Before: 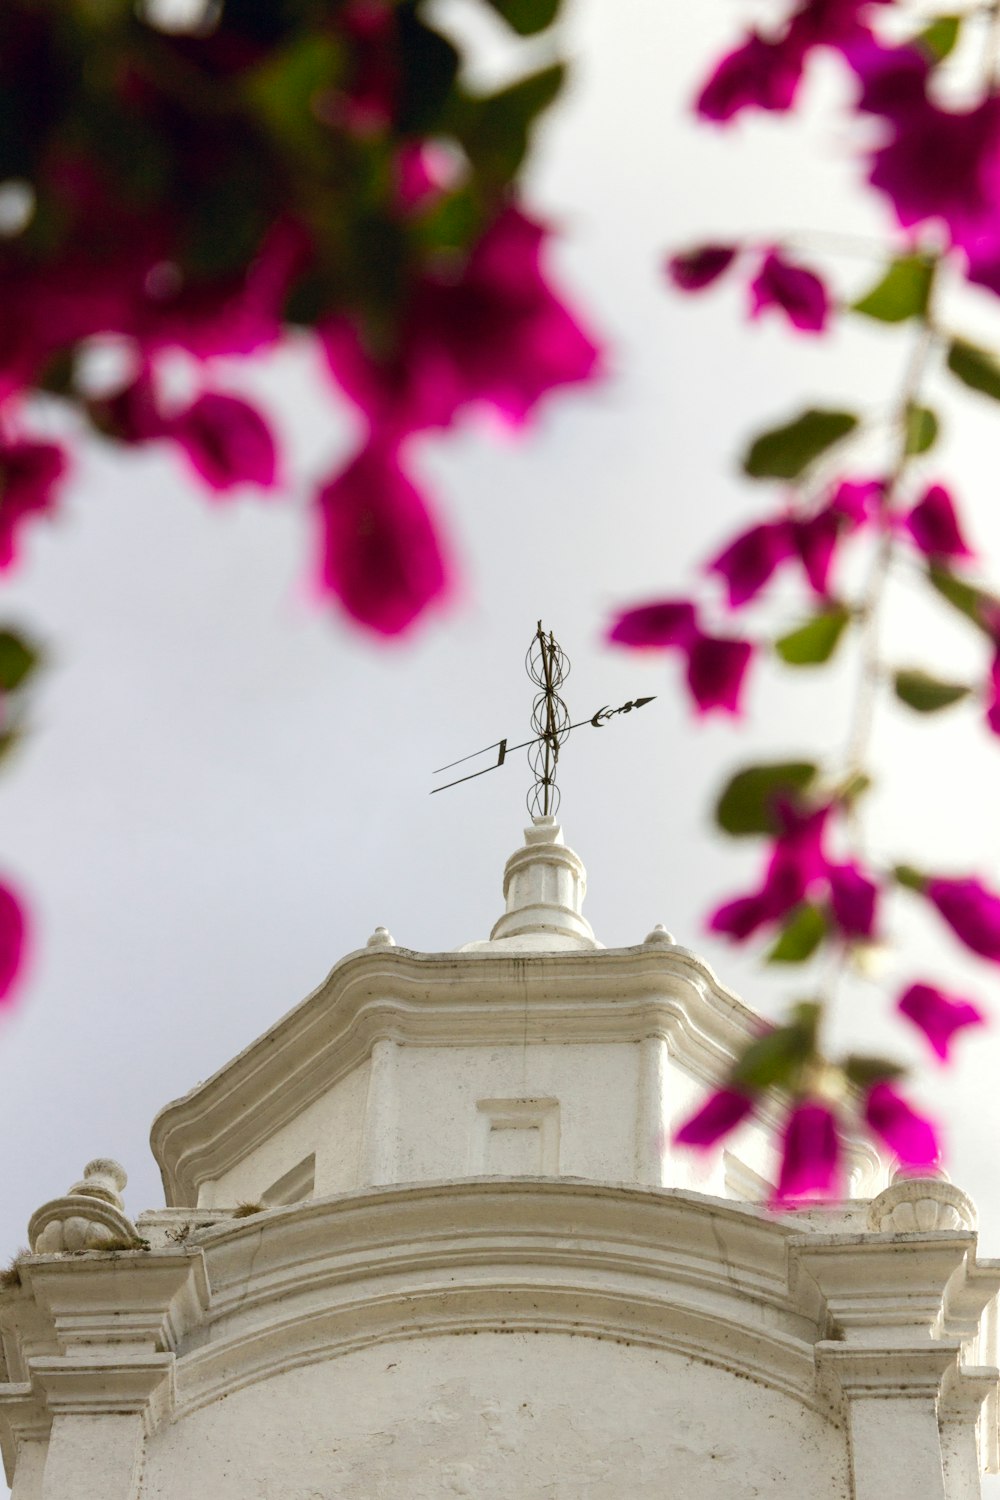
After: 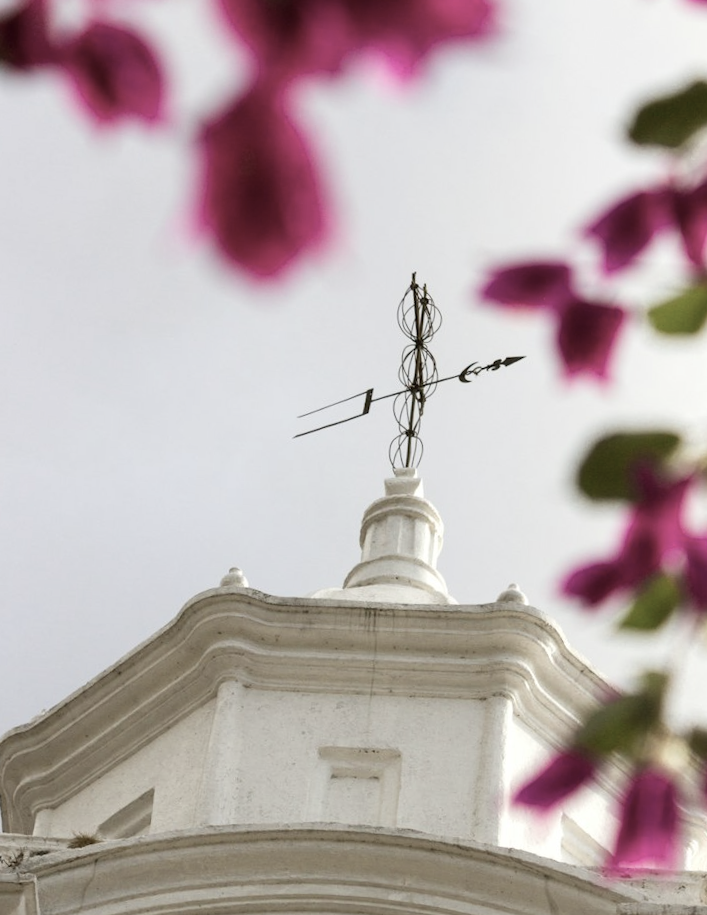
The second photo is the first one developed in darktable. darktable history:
crop and rotate: angle -3.88°, left 9.802%, top 20.796%, right 12.487%, bottom 12.152%
contrast brightness saturation: contrast 0.099, saturation -0.362
